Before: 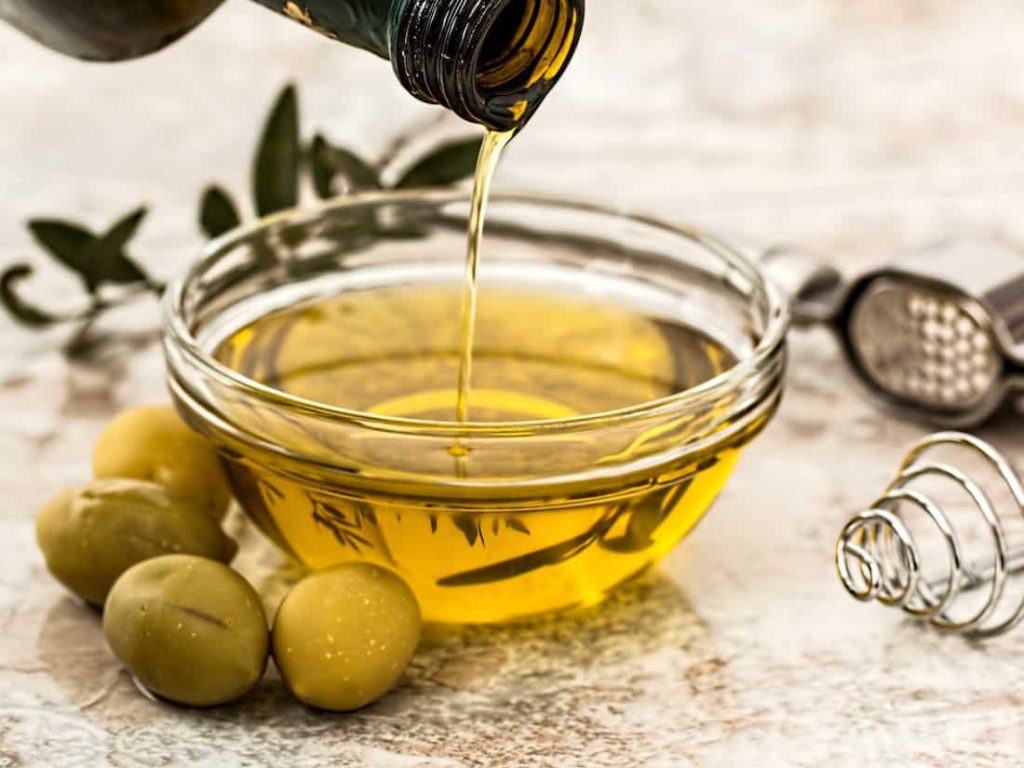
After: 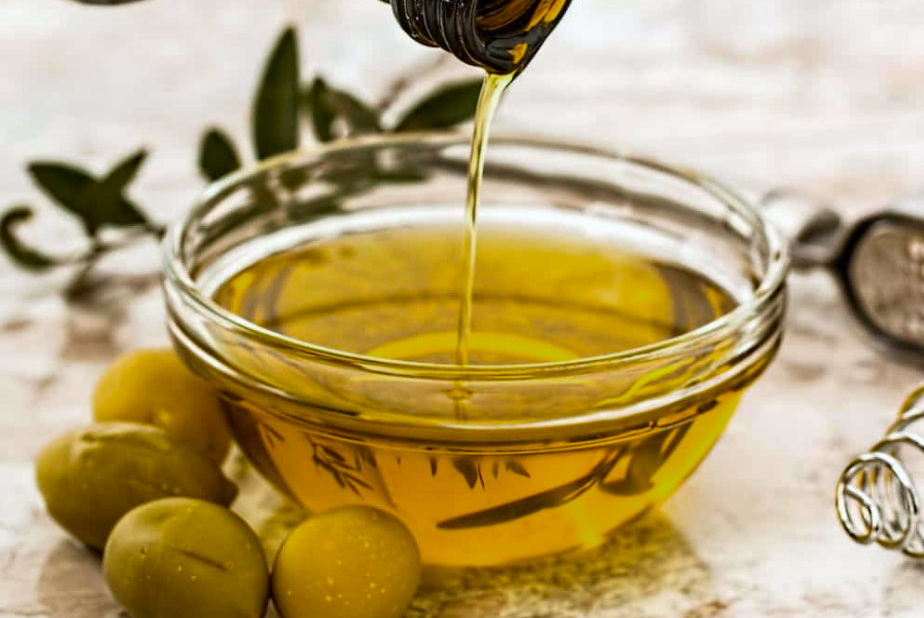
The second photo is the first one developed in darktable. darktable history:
crop: top 7.49%, right 9.717%, bottom 11.943%
color zones: curves: ch0 [(0, 0.425) (0.143, 0.422) (0.286, 0.42) (0.429, 0.419) (0.571, 0.419) (0.714, 0.42) (0.857, 0.422) (1, 0.425)]; ch1 [(0, 0.666) (0.143, 0.669) (0.286, 0.671) (0.429, 0.67) (0.571, 0.67) (0.714, 0.67) (0.857, 0.67) (1, 0.666)]
white balance: red 0.98, blue 1.034
